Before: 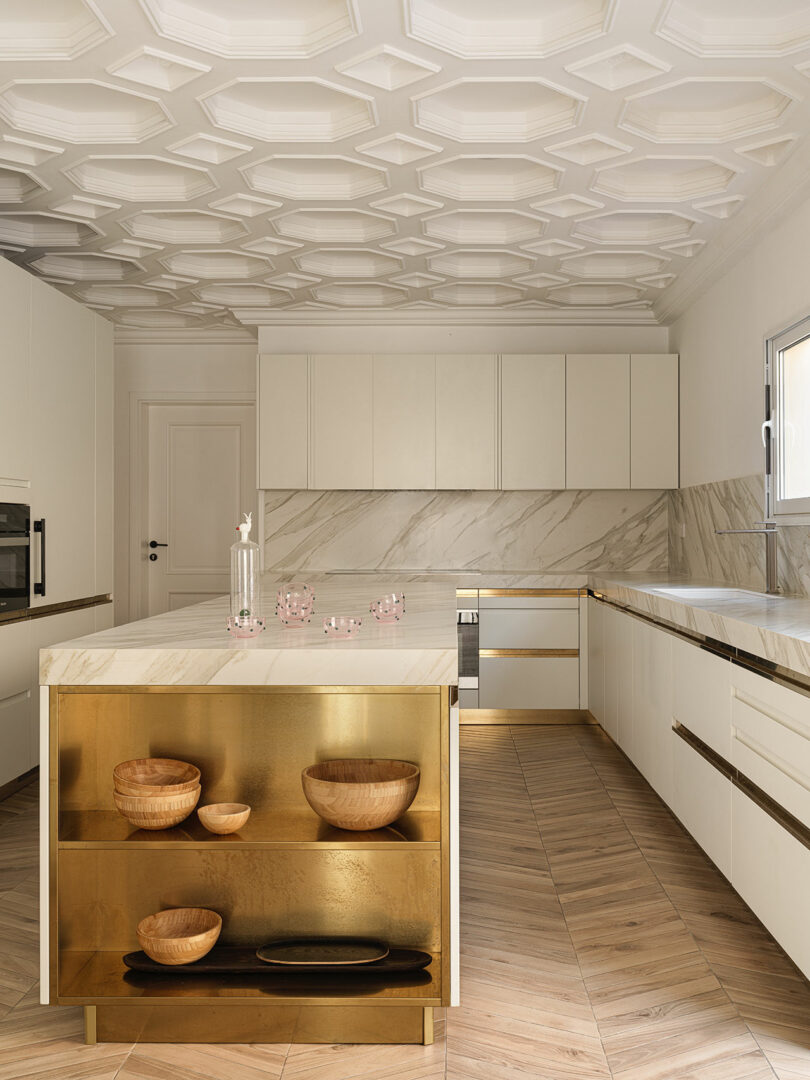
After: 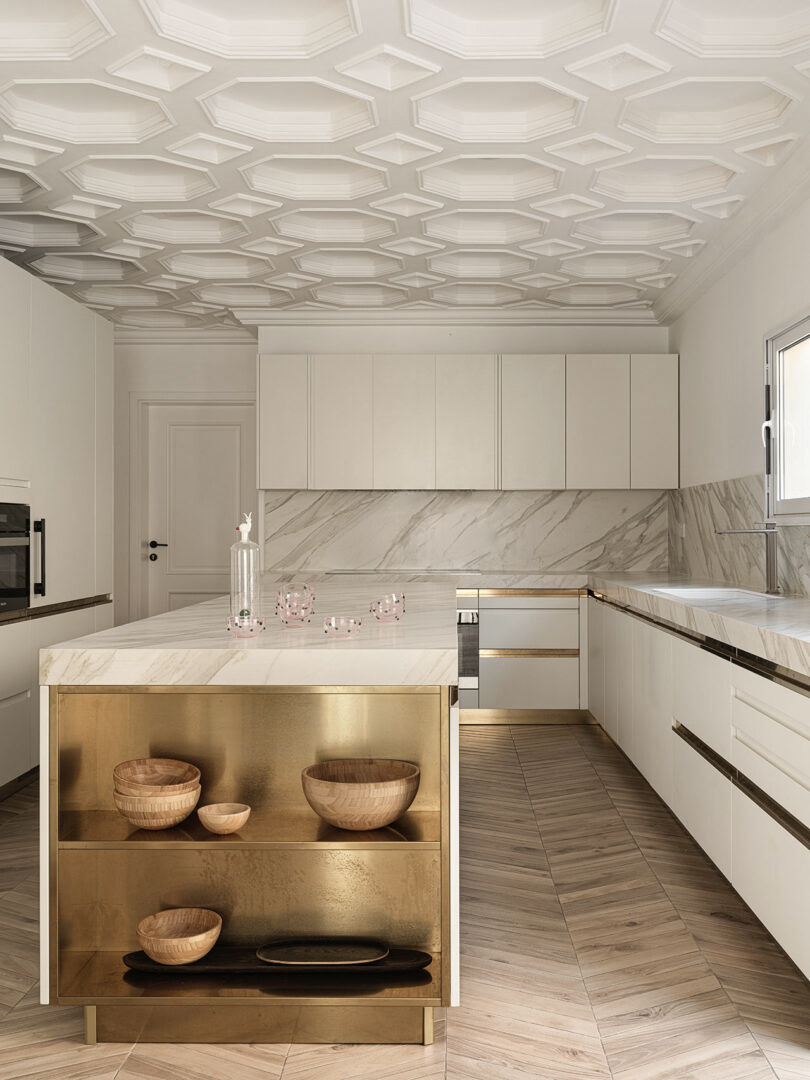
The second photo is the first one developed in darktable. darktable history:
contrast brightness saturation: contrast 0.098, saturation -0.284
